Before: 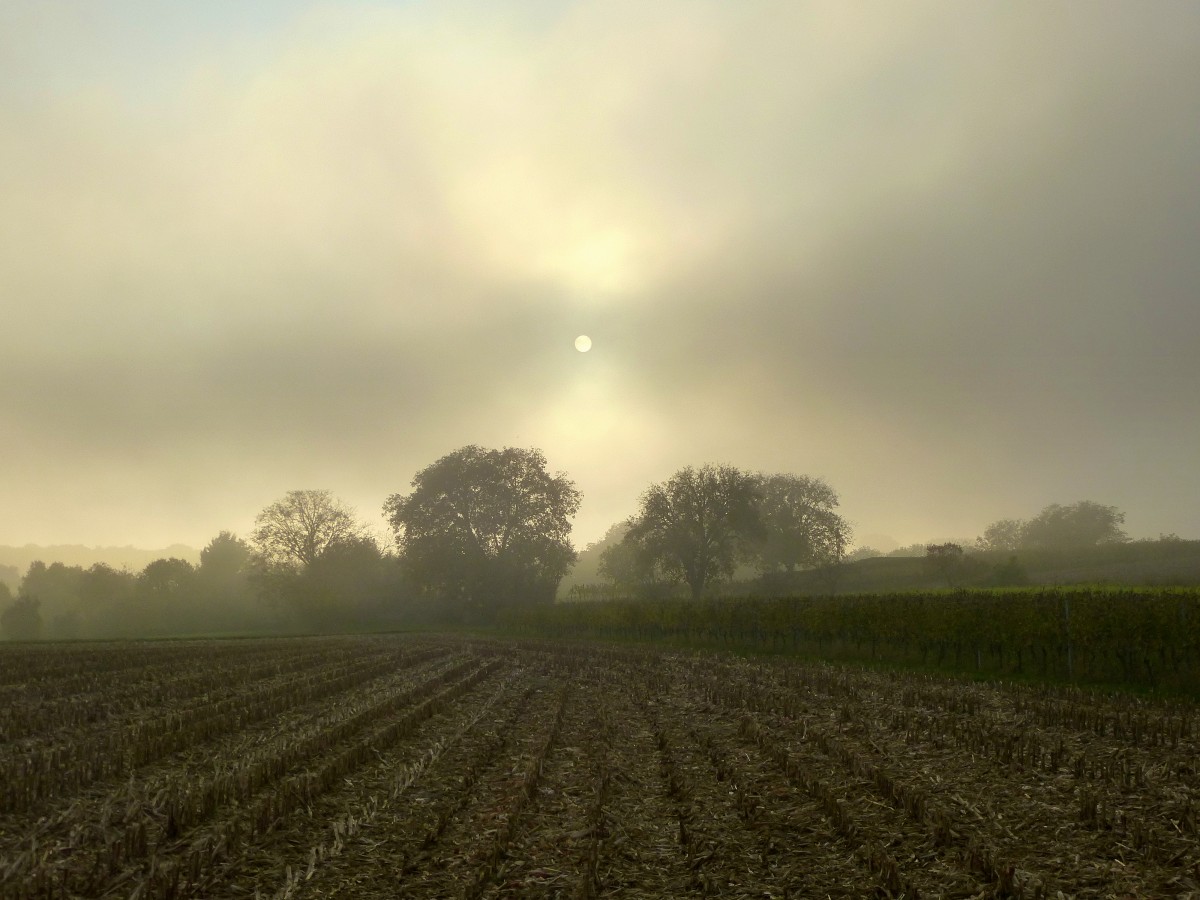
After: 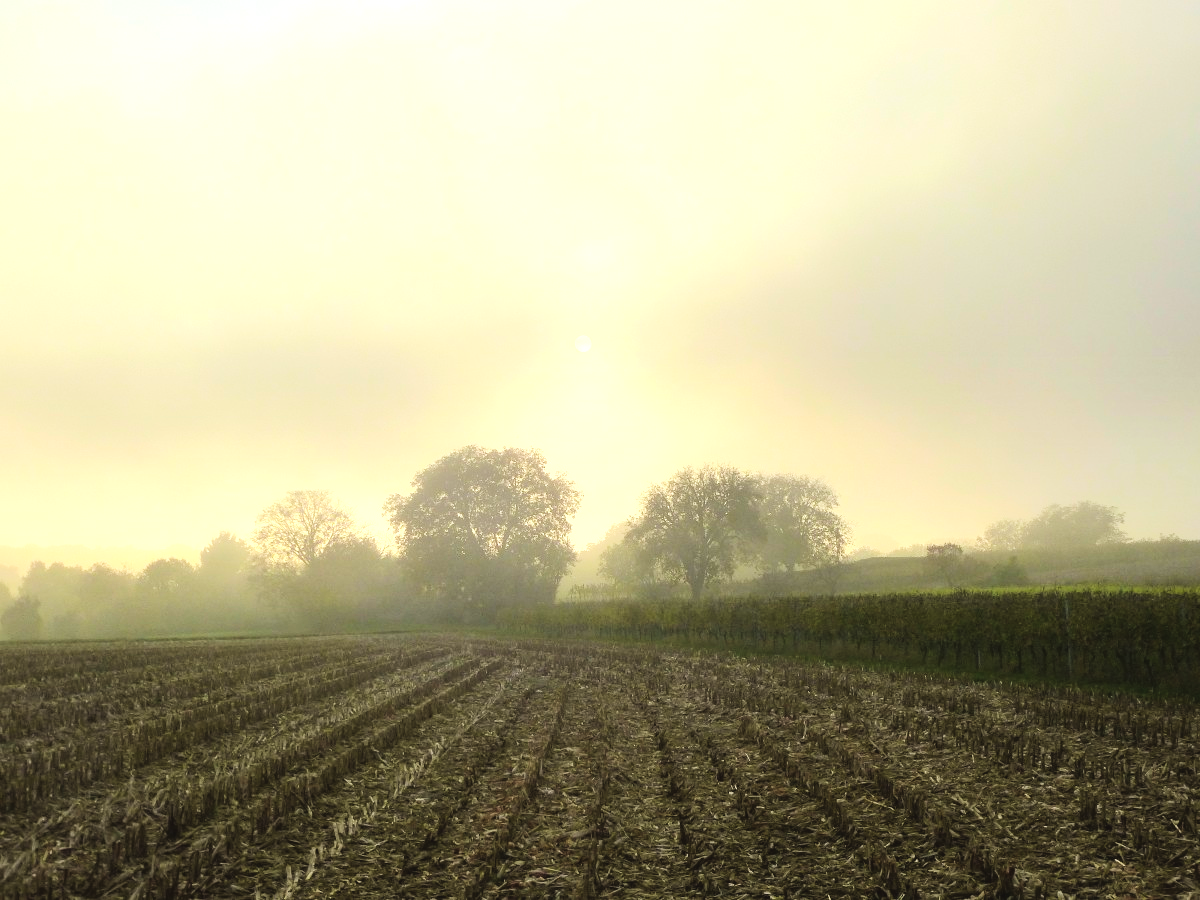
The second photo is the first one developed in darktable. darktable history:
exposure: black level correction -0.005, exposure 0.611 EV, compensate highlight preservation false
tone equalizer: -8 EV -0.41 EV, -7 EV -0.374 EV, -6 EV -0.341 EV, -5 EV -0.197 EV, -3 EV 0.241 EV, -2 EV 0.34 EV, -1 EV 0.387 EV, +0 EV 0.439 EV
tone curve: curves: ch0 [(0, 0.023) (0.113, 0.081) (0.204, 0.197) (0.498, 0.608) (0.709, 0.819) (0.984, 0.961)]; ch1 [(0, 0) (0.172, 0.123) (0.317, 0.272) (0.414, 0.382) (0.476, 0.479) (0.505, 0.501) (0.528, 0.54) (0.618, 0.647) (0.709, 0.764) (1, 1)]; ch2 [(0, 0) (0.411, 0.424) (0.492, 0.502) (0.521, 0.521) (0.55, 0.576) (0.686, 0.638) (1, 1)], color space Lab, linked channels, preserve colors none
